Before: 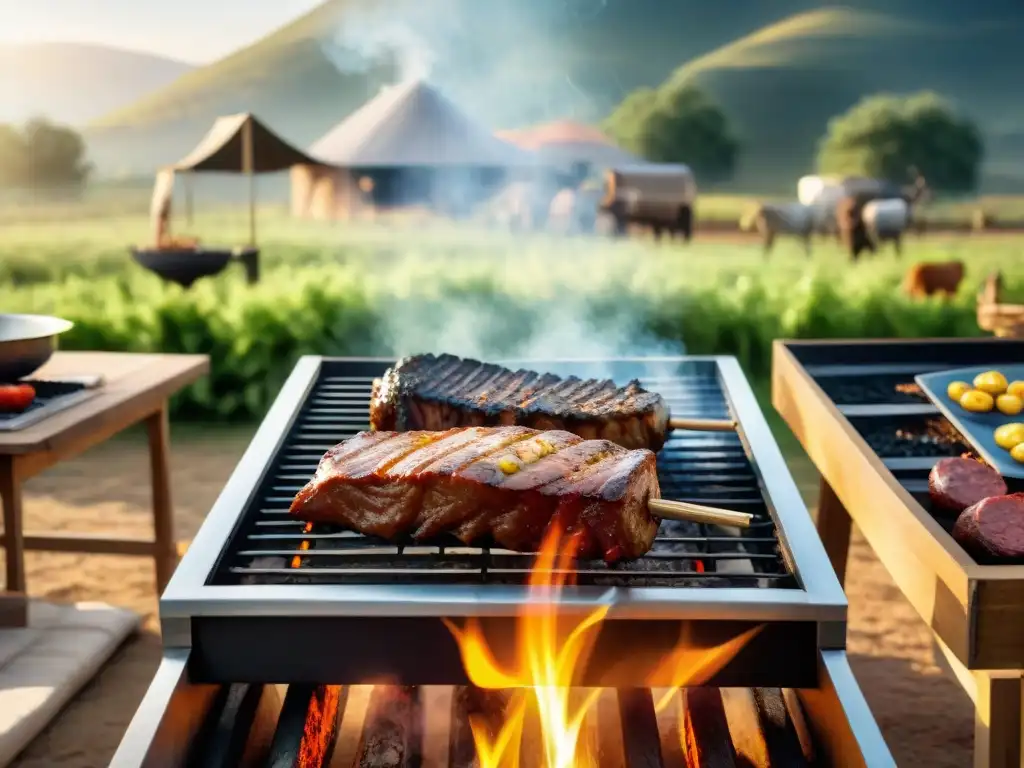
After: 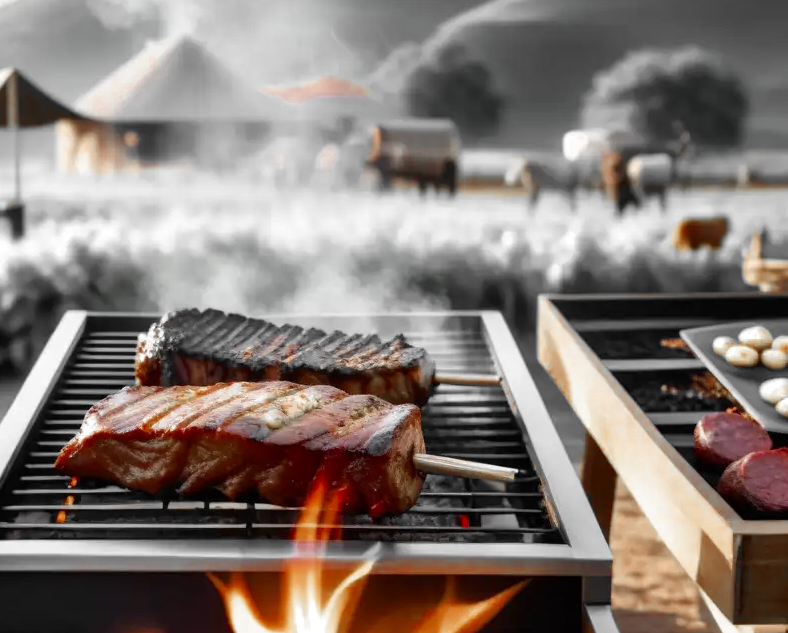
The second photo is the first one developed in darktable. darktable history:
crop: left 23.035%, top 5.918%, bottom 11.562%
color zones: curves: ch0 [(0, 0.497) (0.096, 0.361) (0.221, 0.538) (0.429, 0.5) (0.571, 0.5) (0.714, 0.5) (0.857, 0.5) (1, 0.497)]; ch1 [(0, 0.5) (0.143, 0.5) (0.257, -0.002) (0.429, 0.04) (0.571, -0.001) (0.714, -0.015) (0.857, 0.024) (1, 0.5)]
